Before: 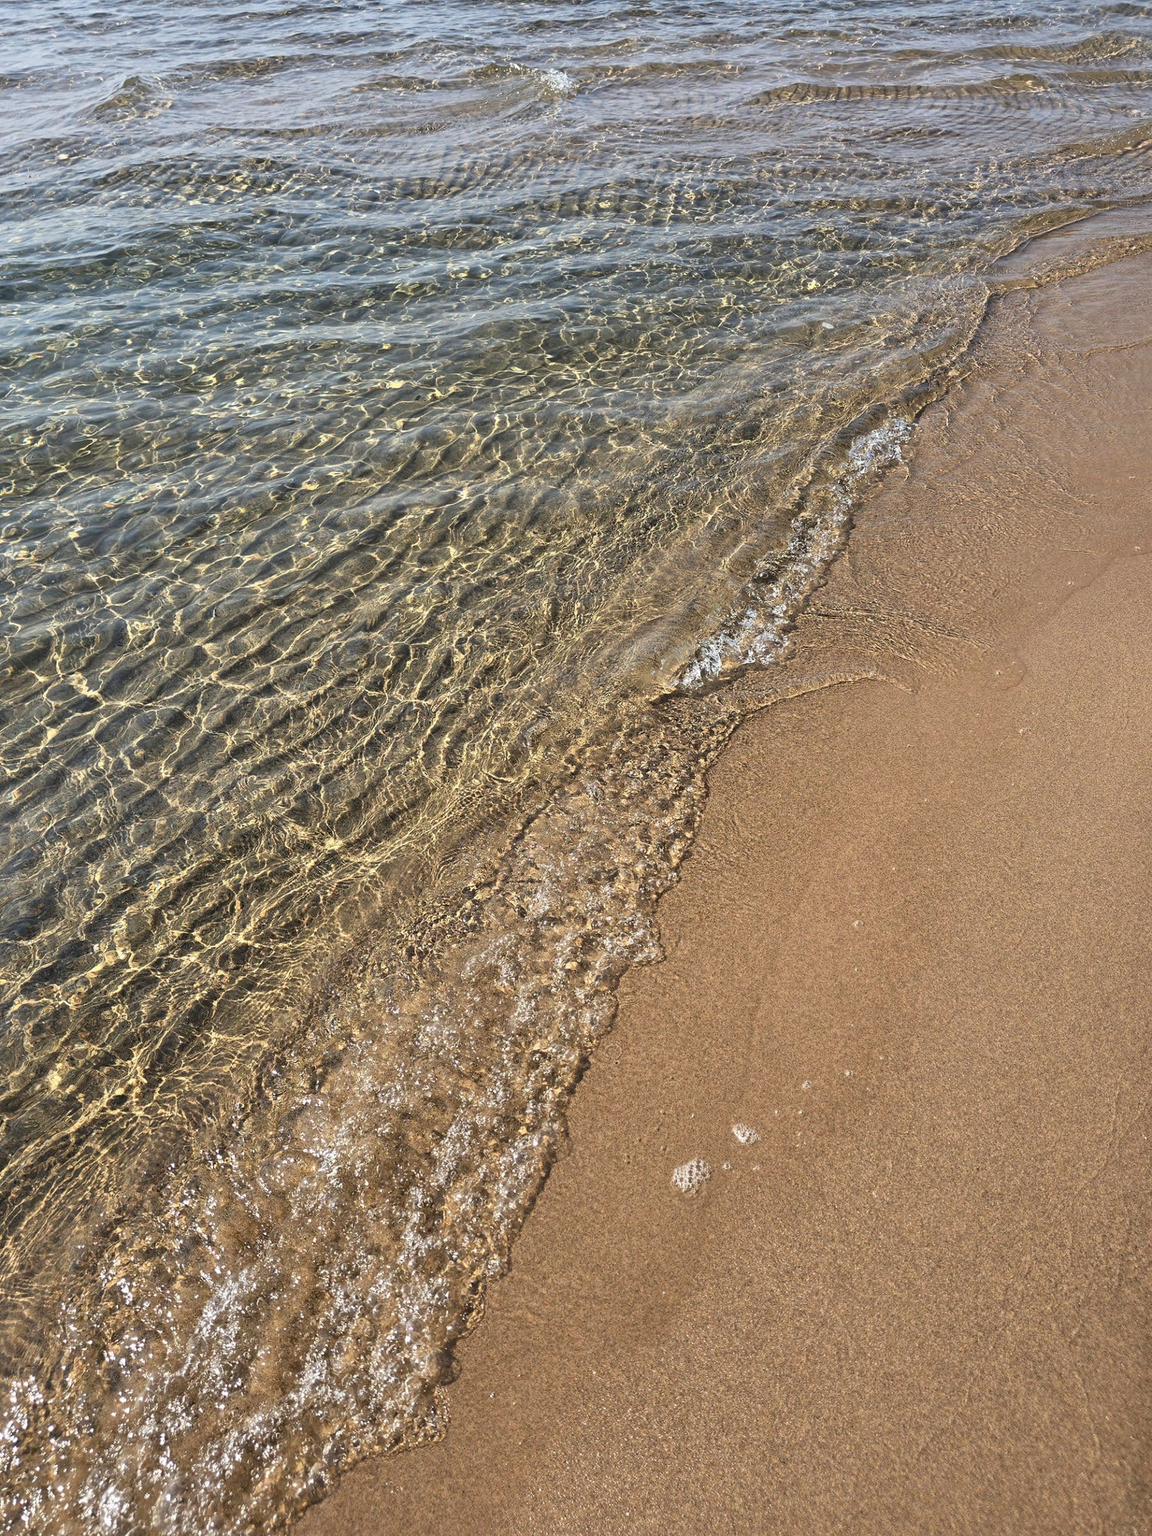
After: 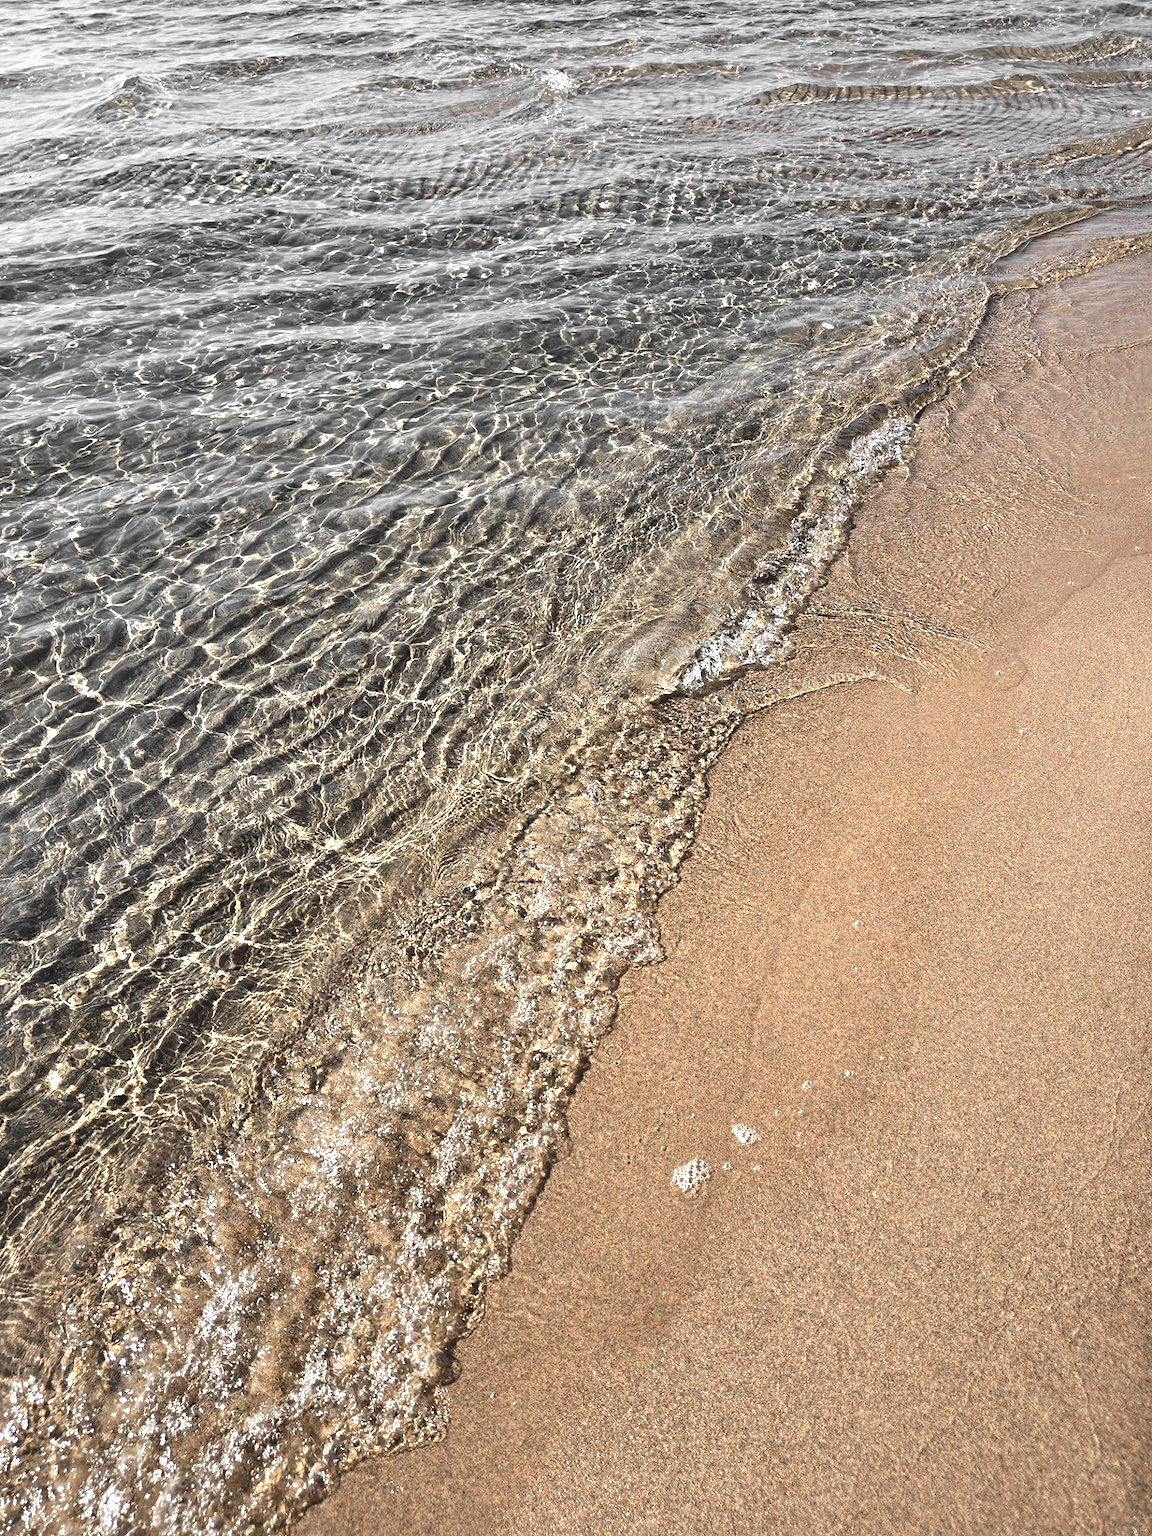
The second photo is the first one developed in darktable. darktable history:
tone equalizer: -8 EV -0.75 EV, -7 EV -0.7 EV, -6 EV -0.6 EV, -5 EV -0.4 EV, -3 EV 0.4 EV, -2 EV 0.6 EV, -1 EV 0.7 EV, +0 EV 0.75 EV, edges refinement/feathering 500, mask exposure compensation -1.57 EV, preserve details no
color zones: curves: ch0 [(0, 0.447) (0.184, 0.543) (0.323, 0.476) (0.429, 0.445) (0.571, 0.443) (0.714, 0.451) (0.857, 0.452) (1, 0.447)]; ch1 [(0, 0.464) (0.176, 0.46) (0.287, 0.177) (0.429, 0.002) (0.571, 0) (0.714, 0) (0.857, 0) (1, 0.464)], mix 20%
